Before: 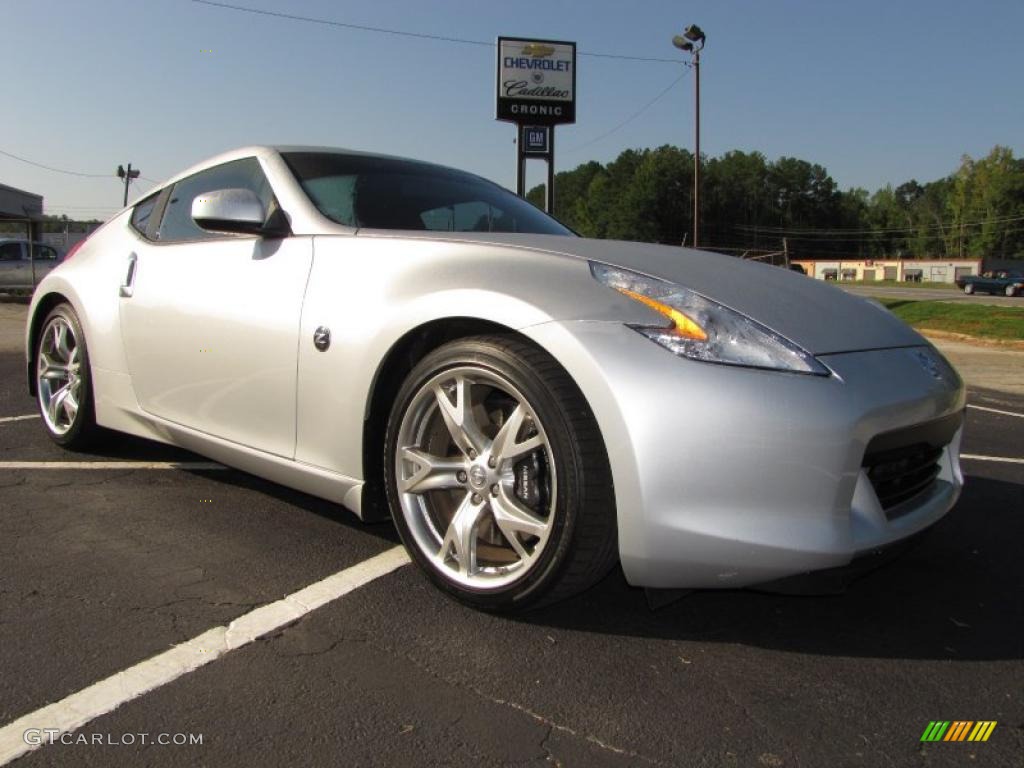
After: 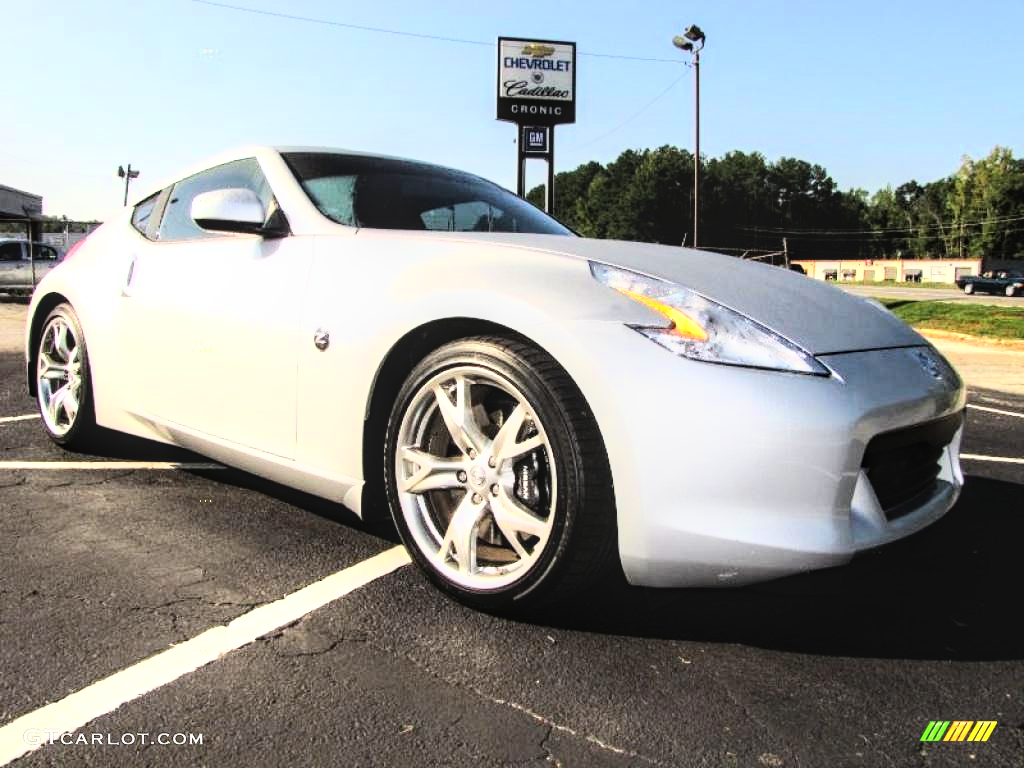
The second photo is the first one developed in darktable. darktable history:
local contrast: on, module defaults
tone equalizer: -8 EV -0.718 EV, -7 EV -0.707 EV, -6 EV -0.636 EV, -5 EV -0.407 EV, -3 EV 0.37 EV, -2 EV 0.6 EV, -1 EV 0.685 EV, +0 EV 0.75 EV, mask exposure compensation -0.486 EV
base curve: curves: ch0 [(0, 0) (0.007, 0.004) (0.027, 0.03) (0.046, 0.07) (0.207, 0.54) (0.442, 0.872) (0.673, 0.972) (1, 1)], preserve colors average RGB
